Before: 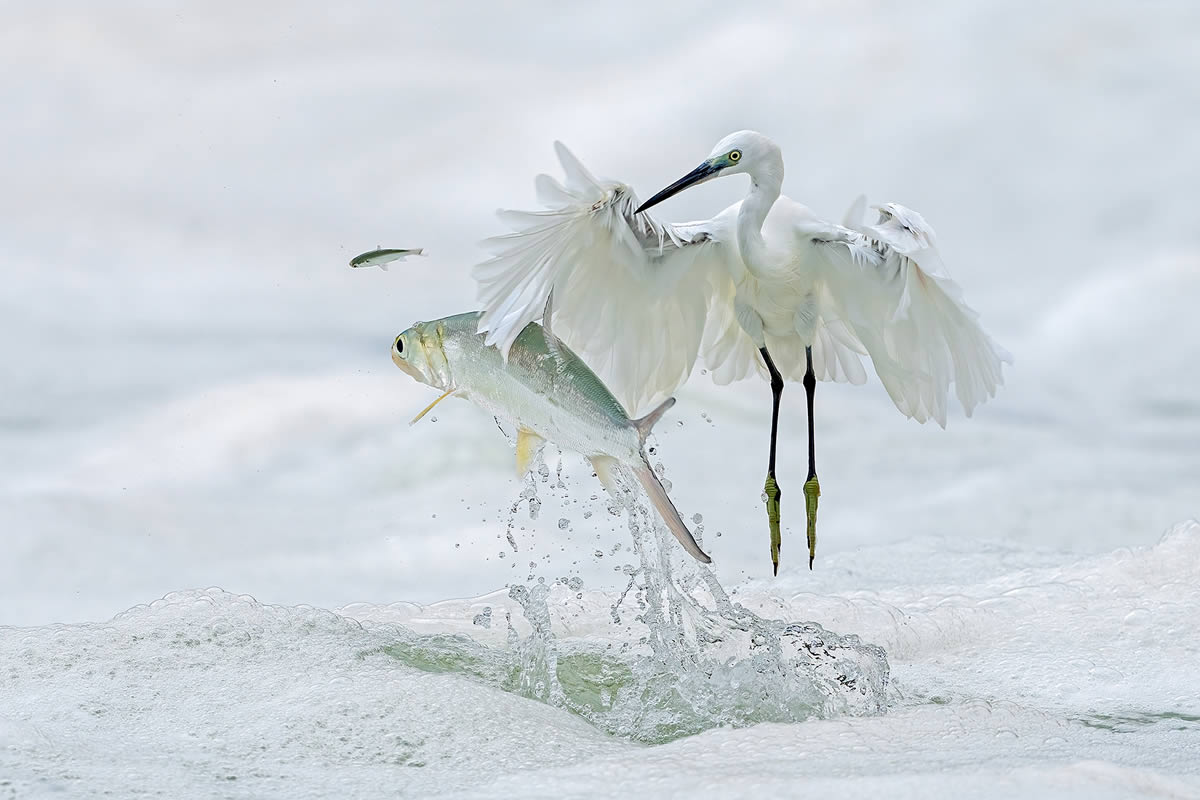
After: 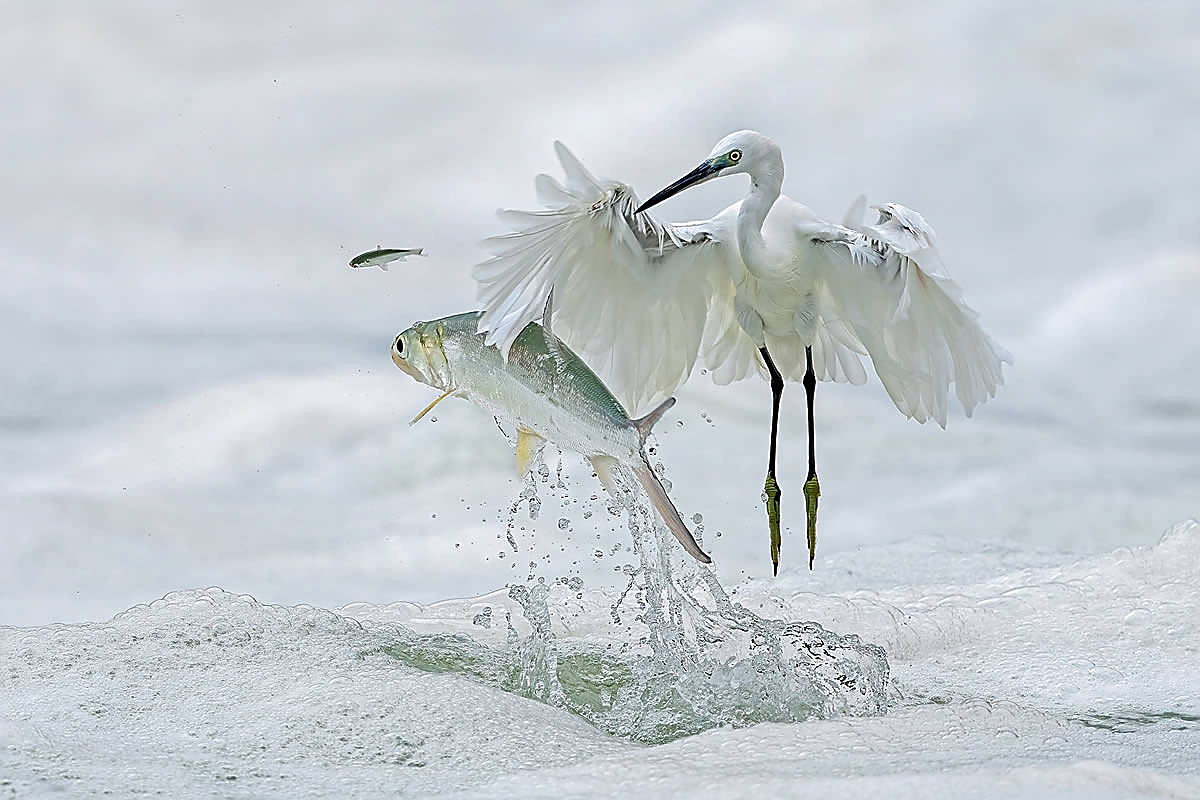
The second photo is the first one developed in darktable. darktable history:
sharpen: radius 1.364, amount 1.261, threshold 0.824
shadows and highlights: shadows 32.14, highlights -32.39, soften with gaussian
